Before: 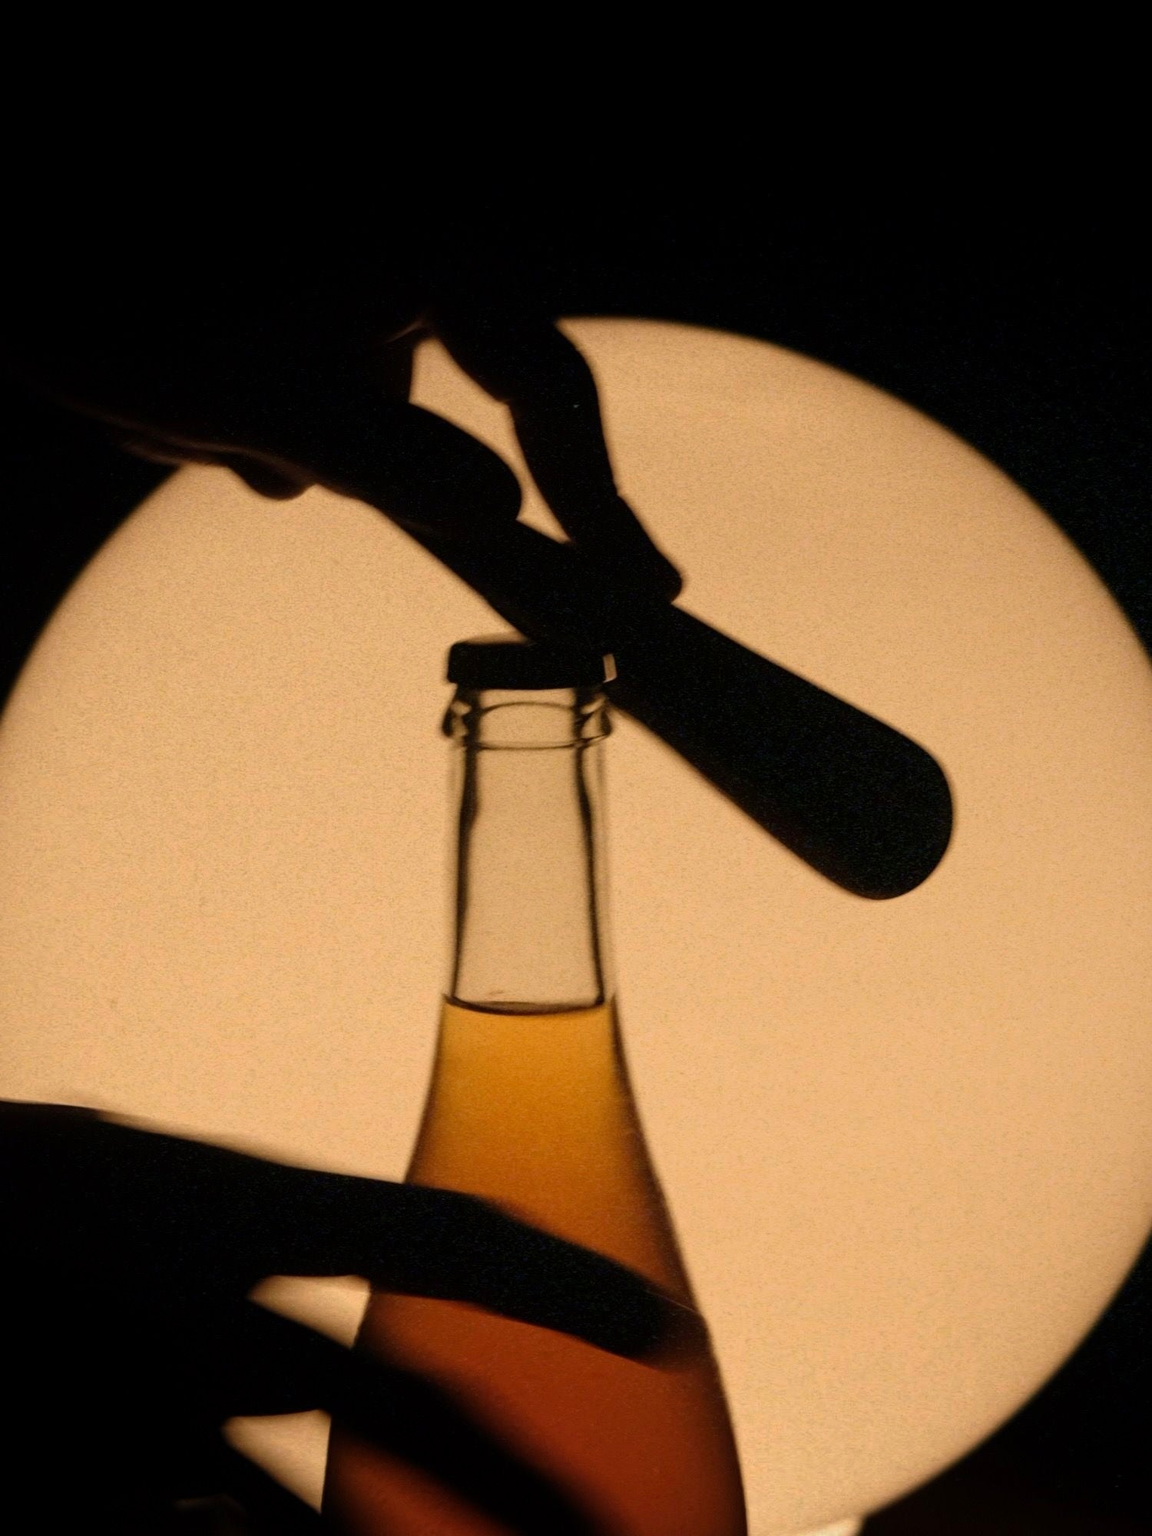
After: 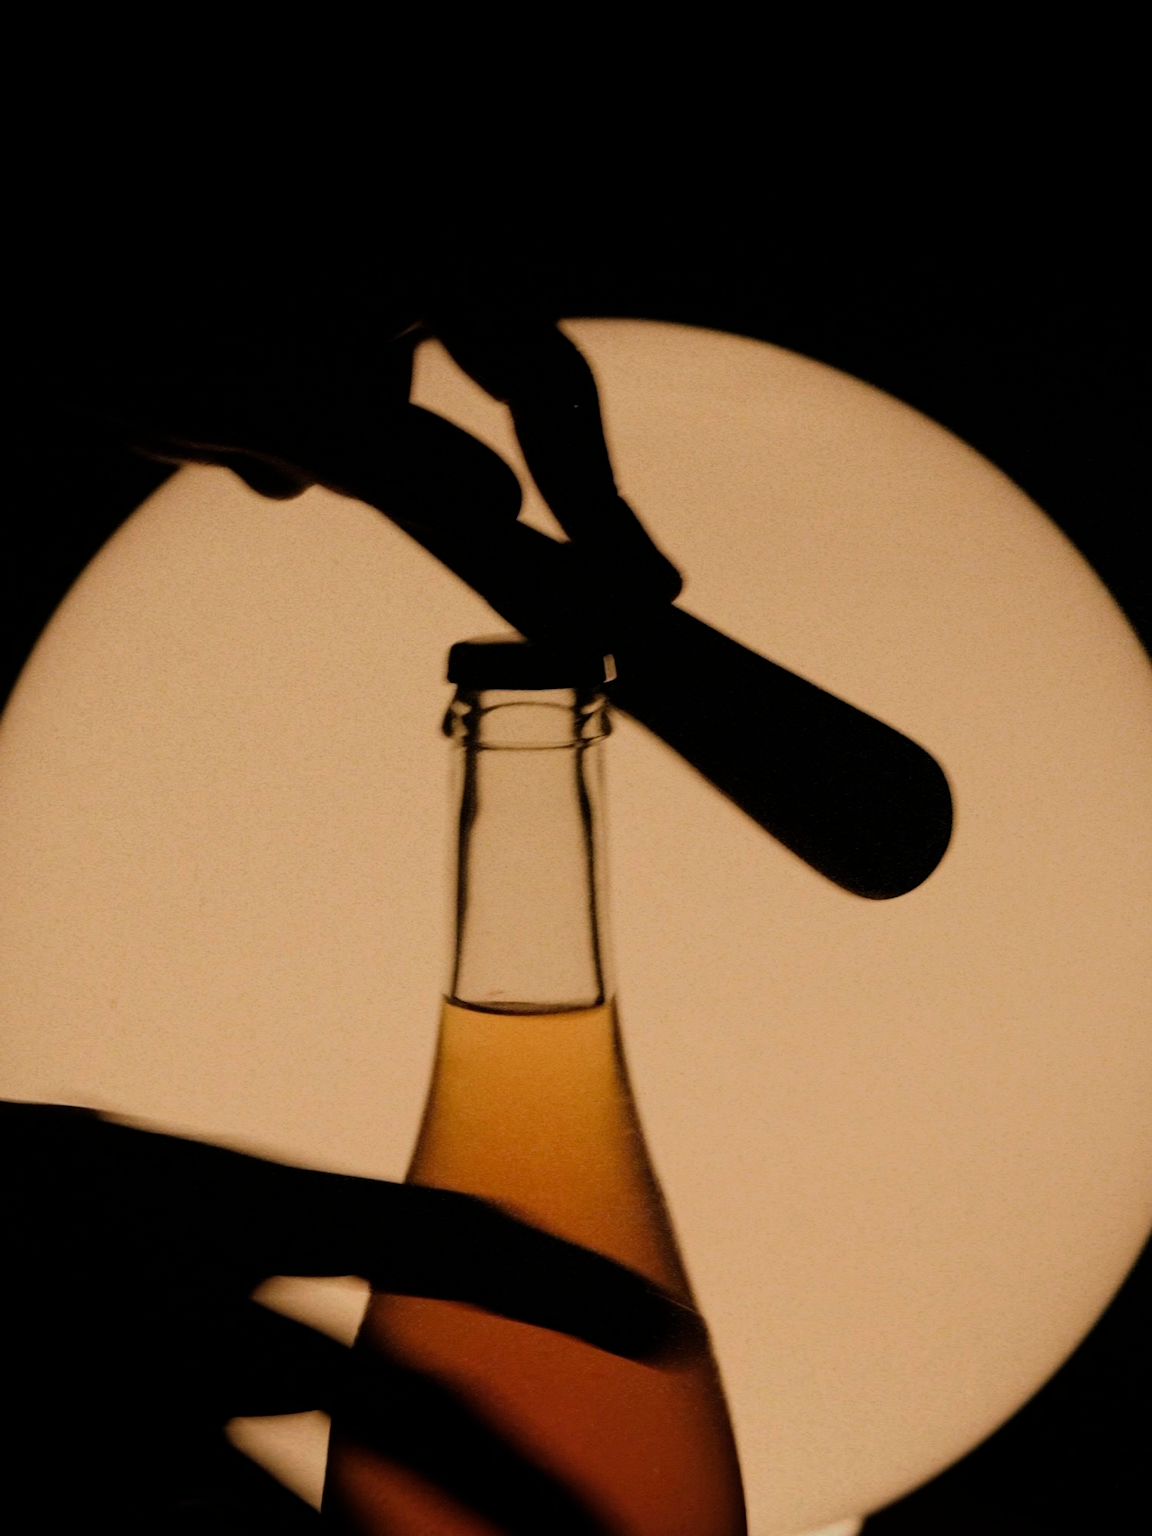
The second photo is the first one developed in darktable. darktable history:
filmic rgb: black relative exposure -7.65 EV, white relative exposure 4.56 EV, hardness 3.61
rotate and perspective: automatic cropping off
